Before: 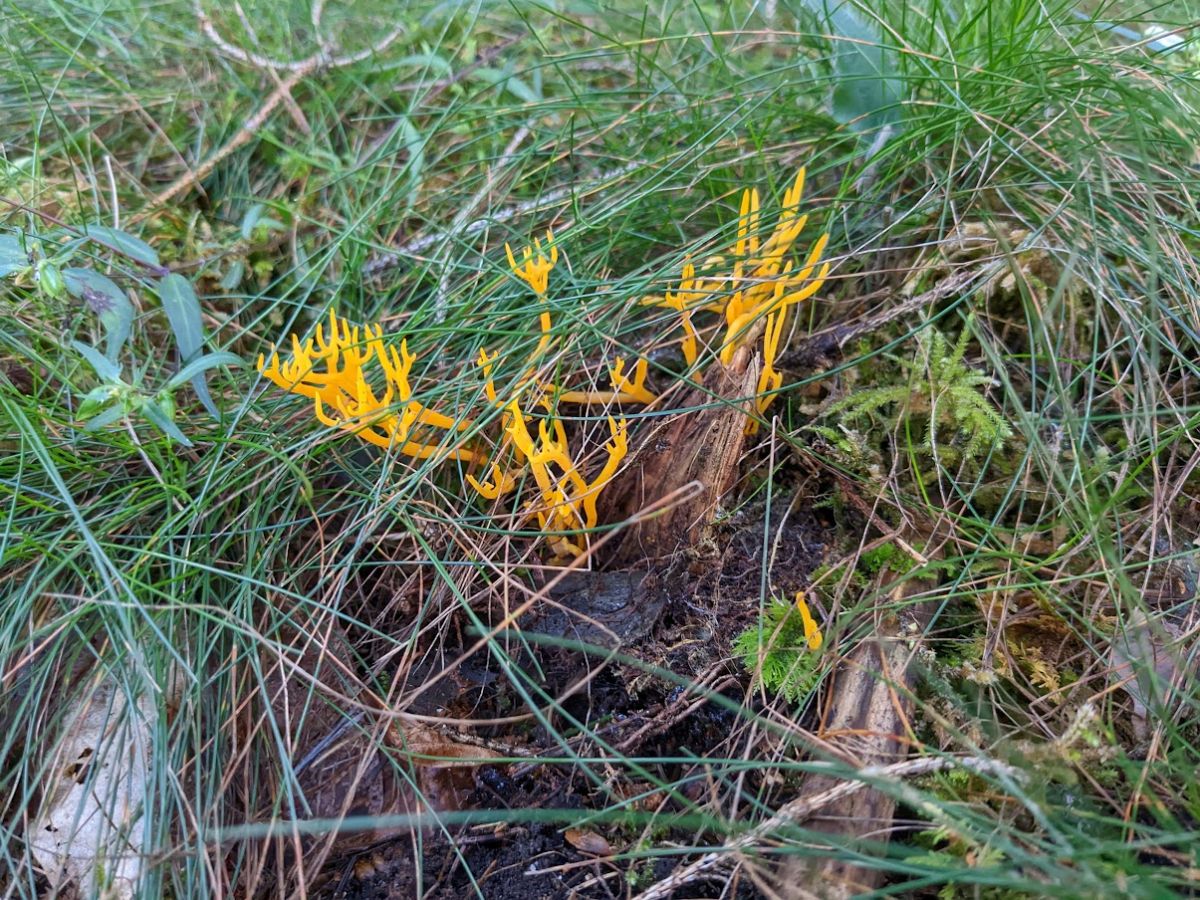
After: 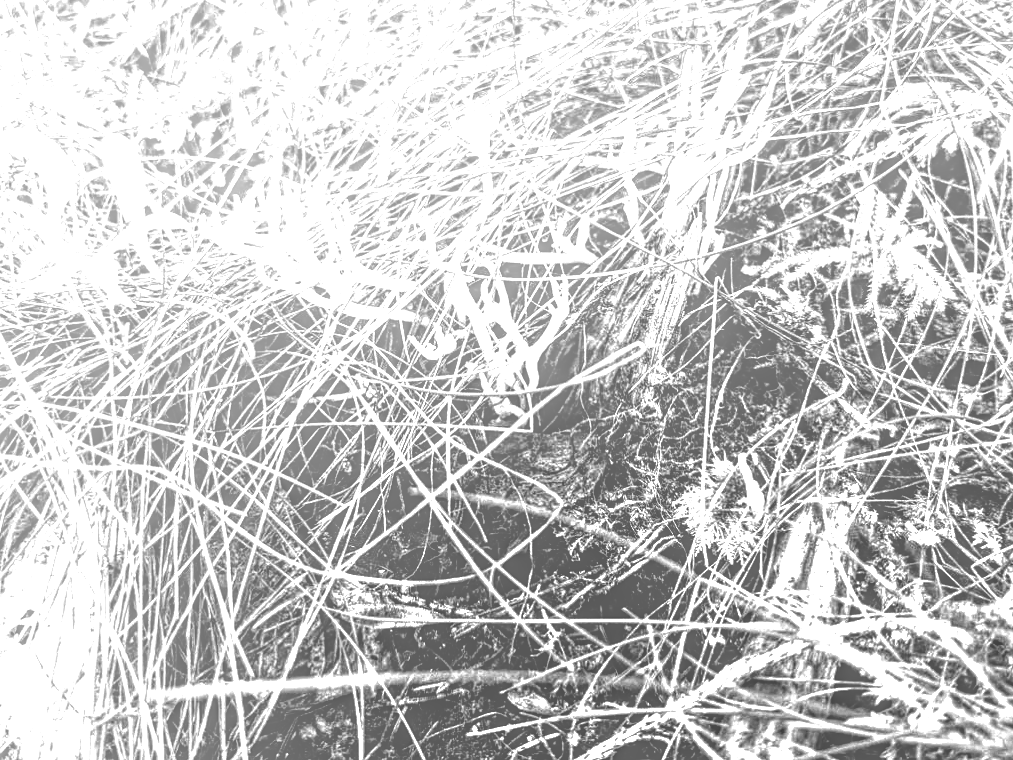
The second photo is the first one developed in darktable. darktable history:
exposure: black level correction 0, exposure 1.379 EV, compensate exposure bias true, compensate highlight preservation false
contrast brightness saturation: contrast 0.02, brightness -1, saturation -1
monochrome: a 32, b 64, size 2.3
shadows and highlights: shadows 0, highlights 40
crop and rotate: left 4.842%, top 15.51%, right 10.668%
local contrast: highlights 20%, shadows 30%, detail 200%, midtone range 0.2
tone equalizer: -8 EV -1.08 EV, -7 EV -1.01 EV, -6 EV -0.867 EV, -5 EV -0.578 EV, -3 EV 0.578 EV, -2 EV 0.867 EV, -1 EV 1.01 EV, +0 EV 1.08 EV, edges refinement/feathering 500, mask exposure compensation -1.57 EV, preserve details no
white balance: red 1, blue 1
